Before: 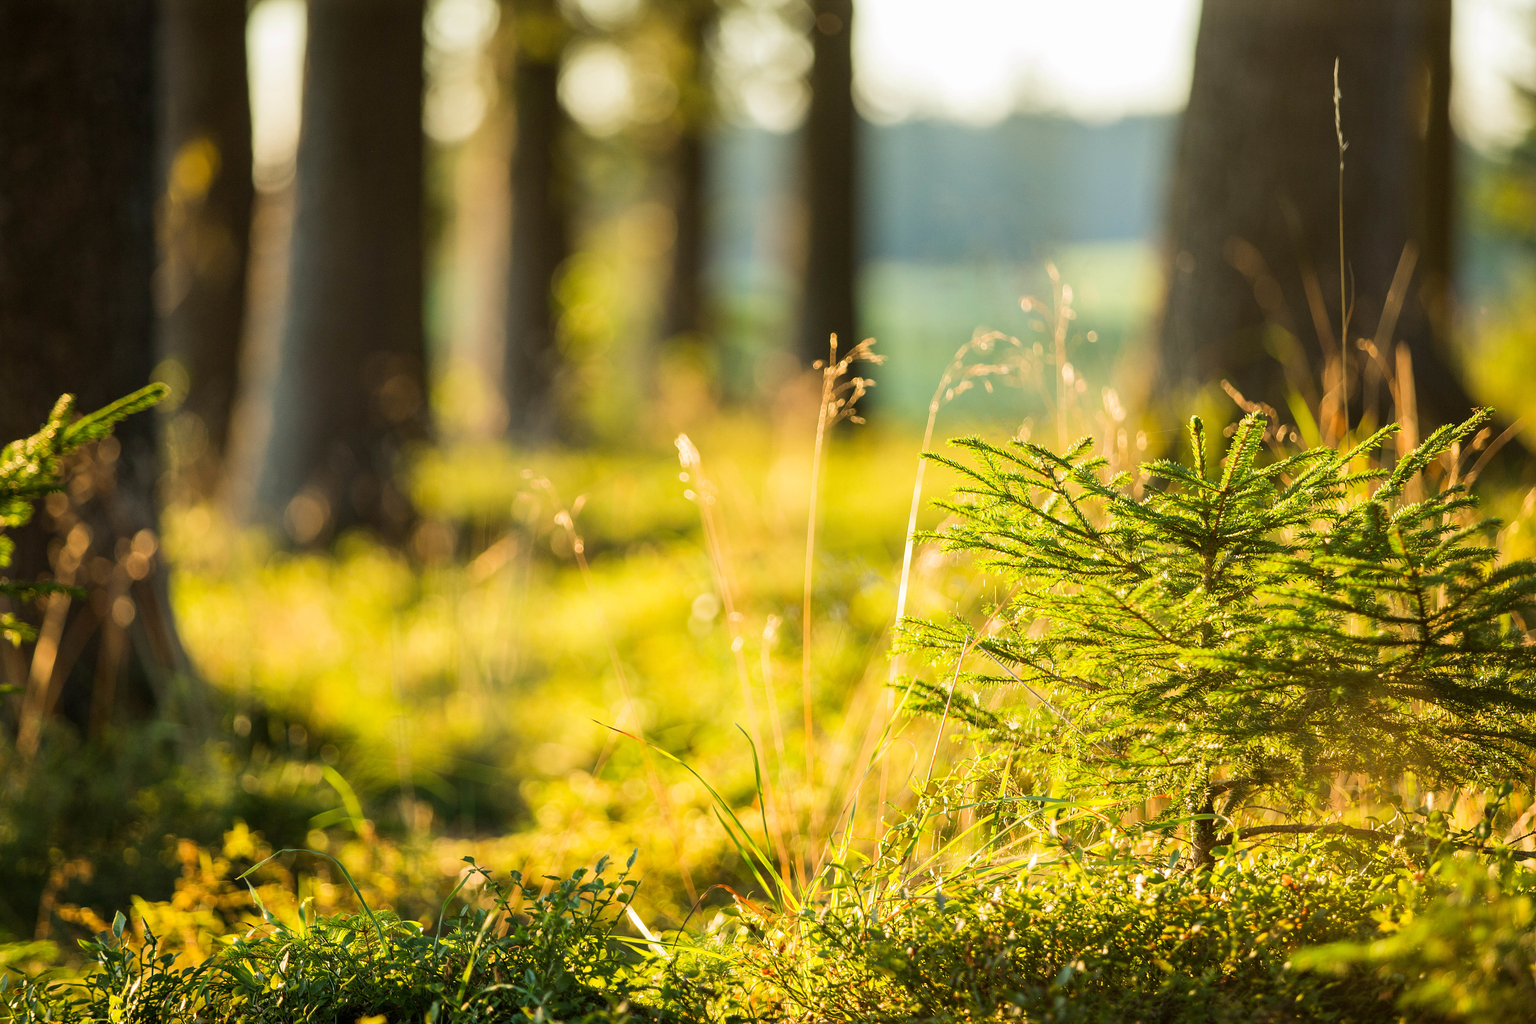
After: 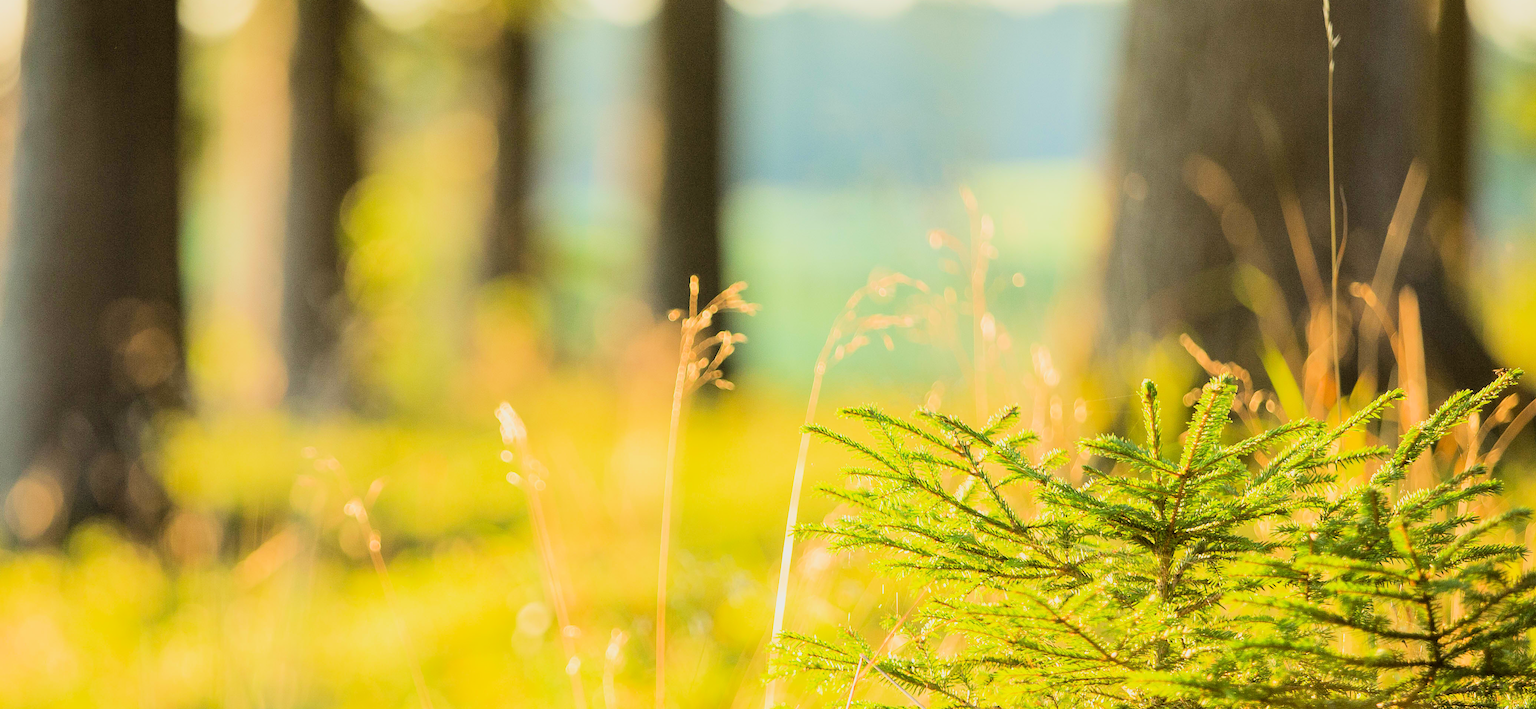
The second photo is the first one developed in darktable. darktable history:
filmic rgb: black relative exposure -6.1 EV, white relative exposure 6.96 EV, threshold 3.05 EV, hardness 2.27, color science v6 (2022), iterations of high-quality reconstruction 0, enable highlight reconstruction true
crop: left 18.252%, top 11.111%, right 2%, bottom 33.619%
exposure: black level correction 0.001, exposure 1.398 EV, compensate highlight preservation false
